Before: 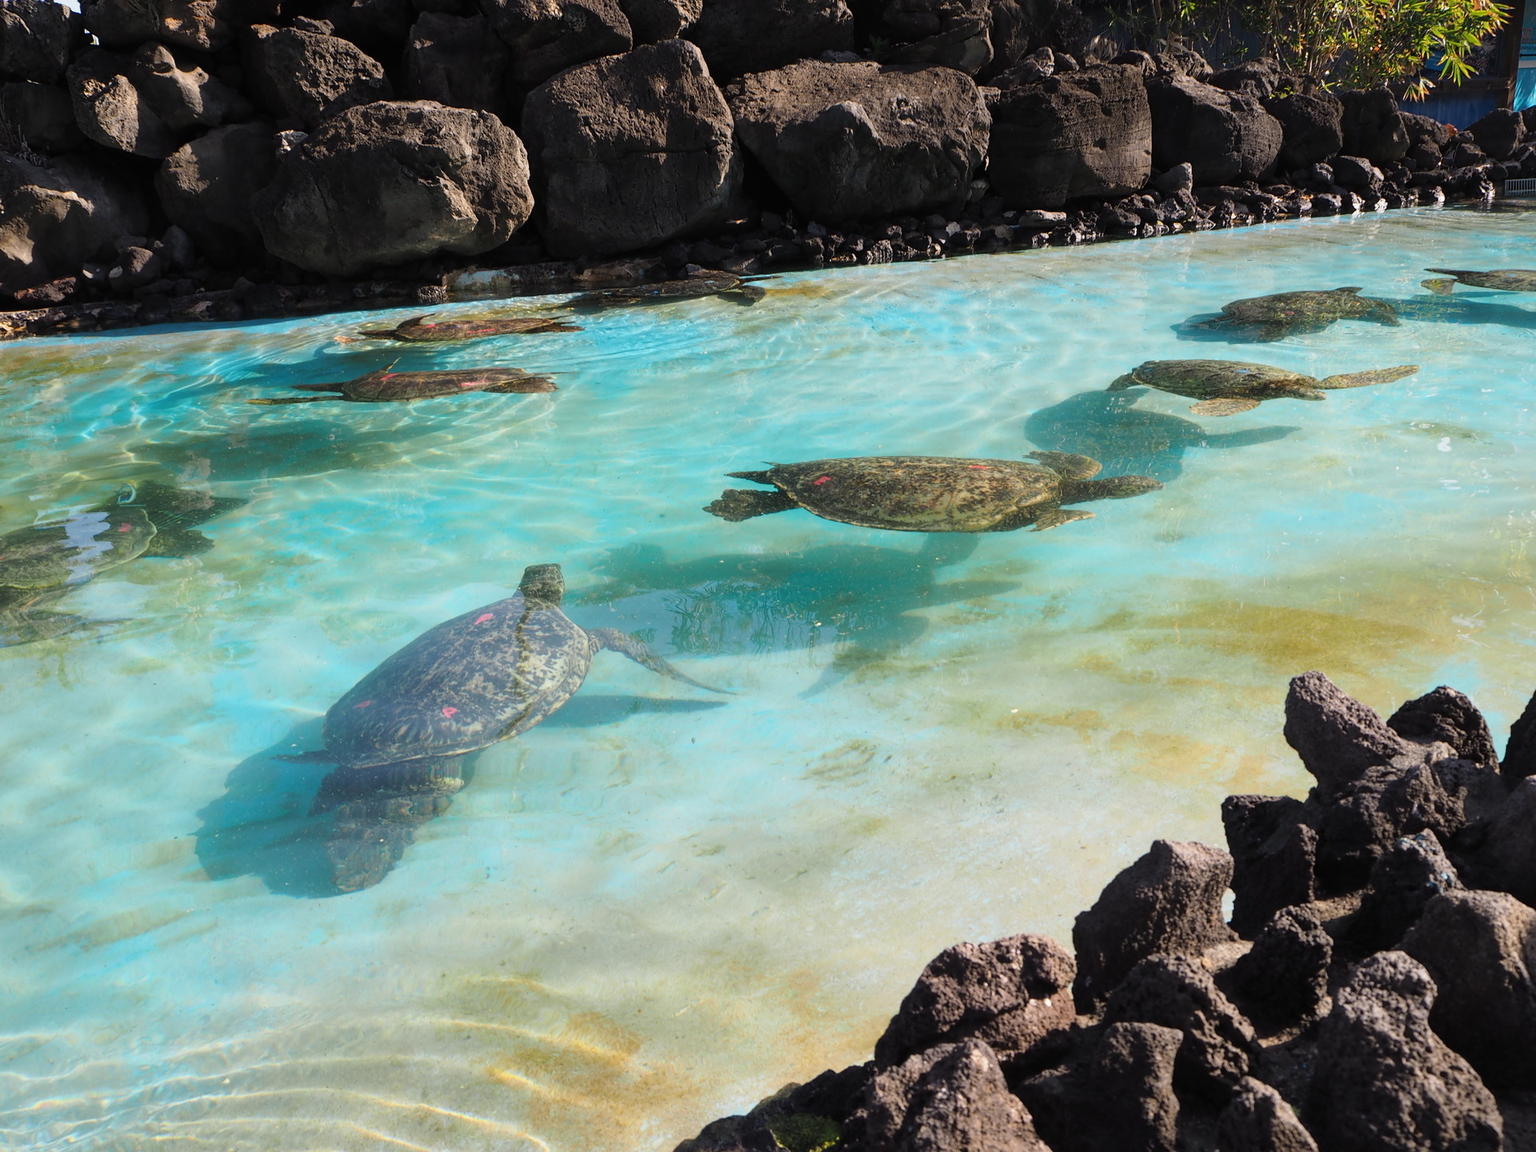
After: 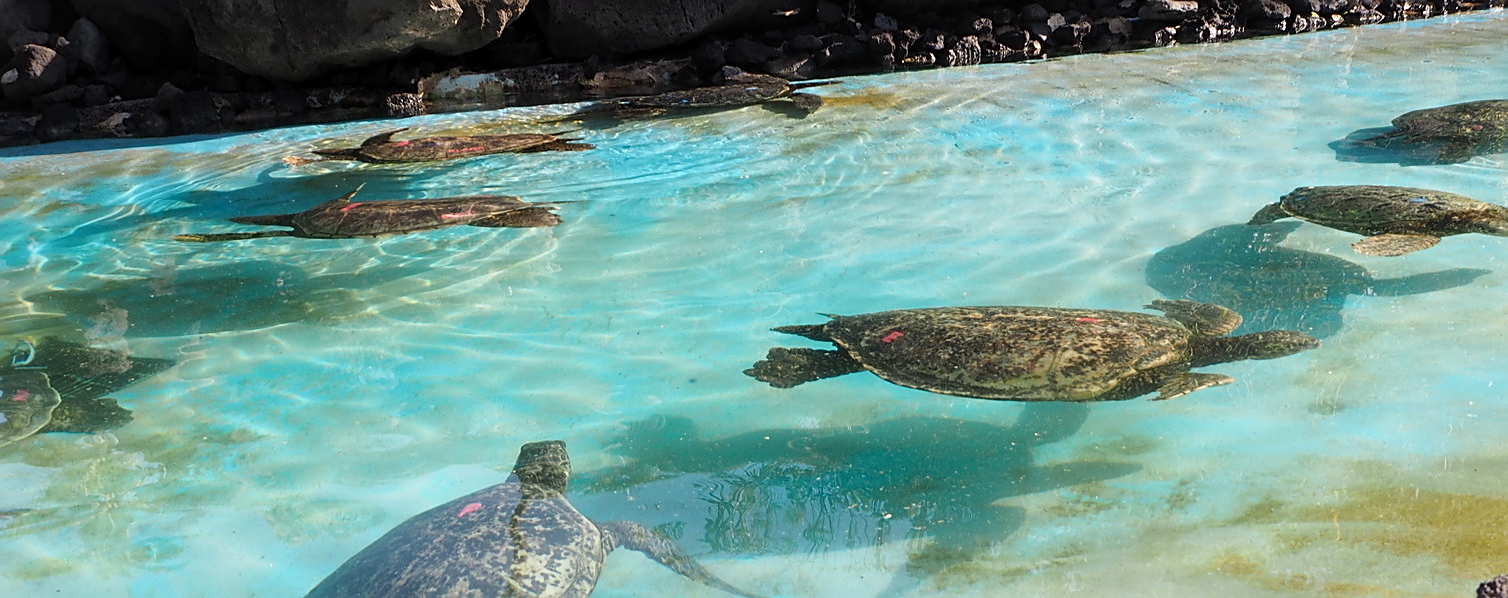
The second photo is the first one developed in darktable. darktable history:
sharpen: on, module defaults
crop: left 7.036%, top 18.398%, right 14.379%, bottom 40.043%
local contrast: mode bilateral grid, contrast 20, coarseness 50, detail 130%, midtone range 0.2
